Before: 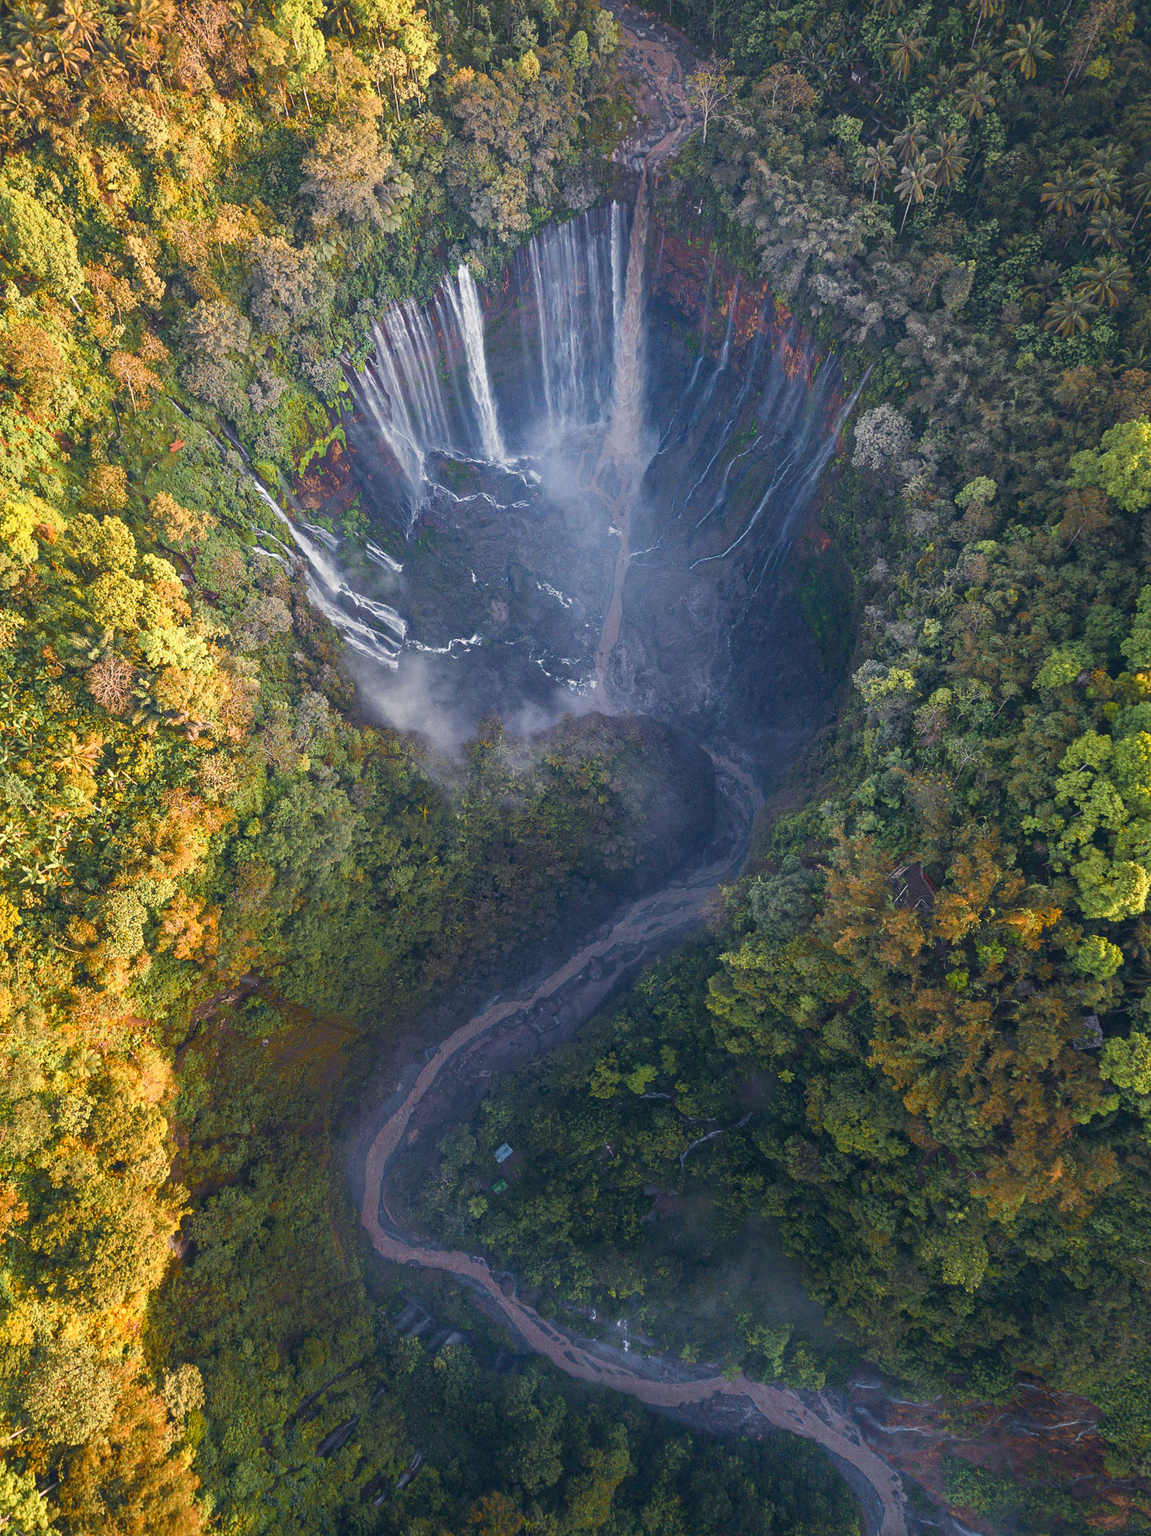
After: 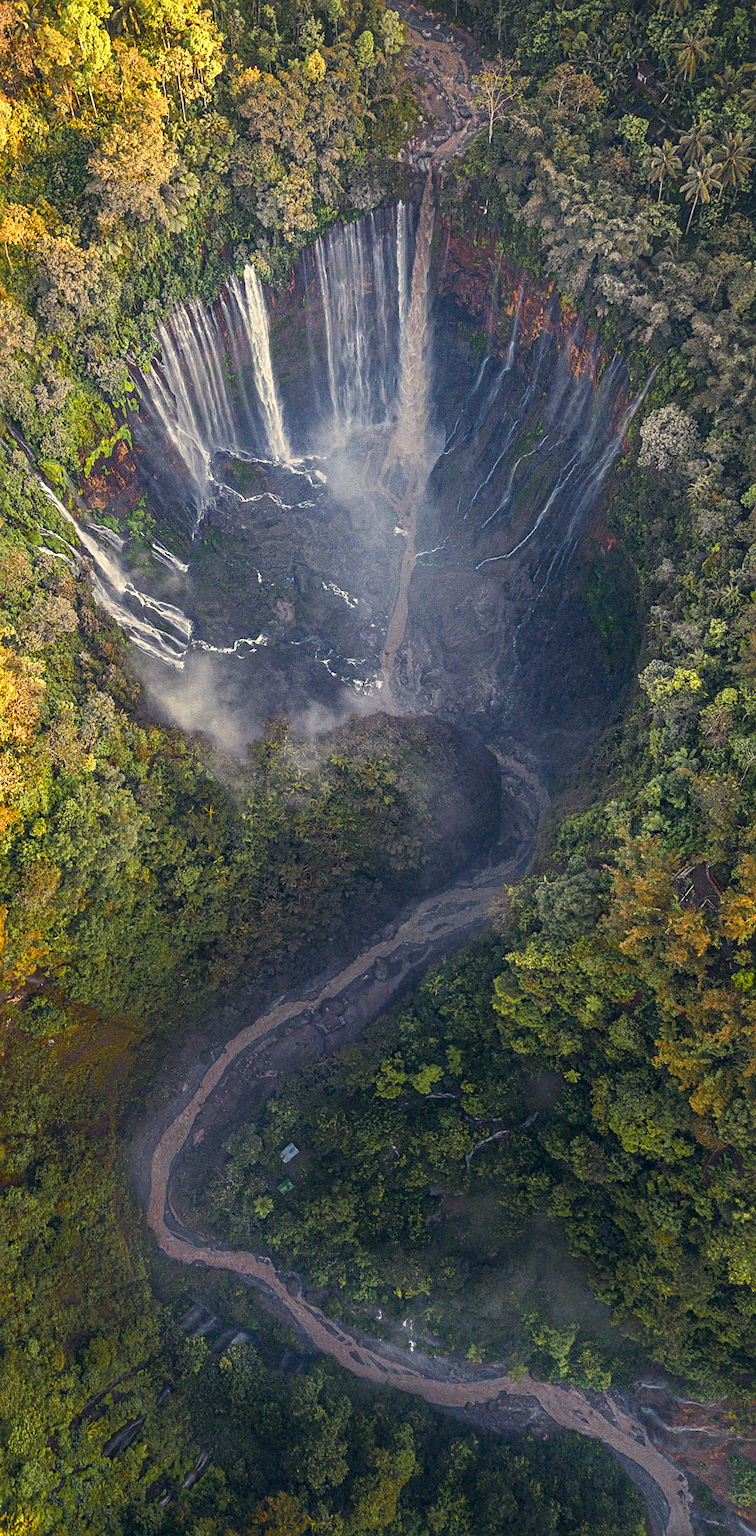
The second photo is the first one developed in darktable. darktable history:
color correction: highlights a* 1.31, highlights b* 18.31
local contrast: detail 130%
sharpen: radius 2.519, amount 0.335
crop and rotate: left 18.644%, right 15.591%
